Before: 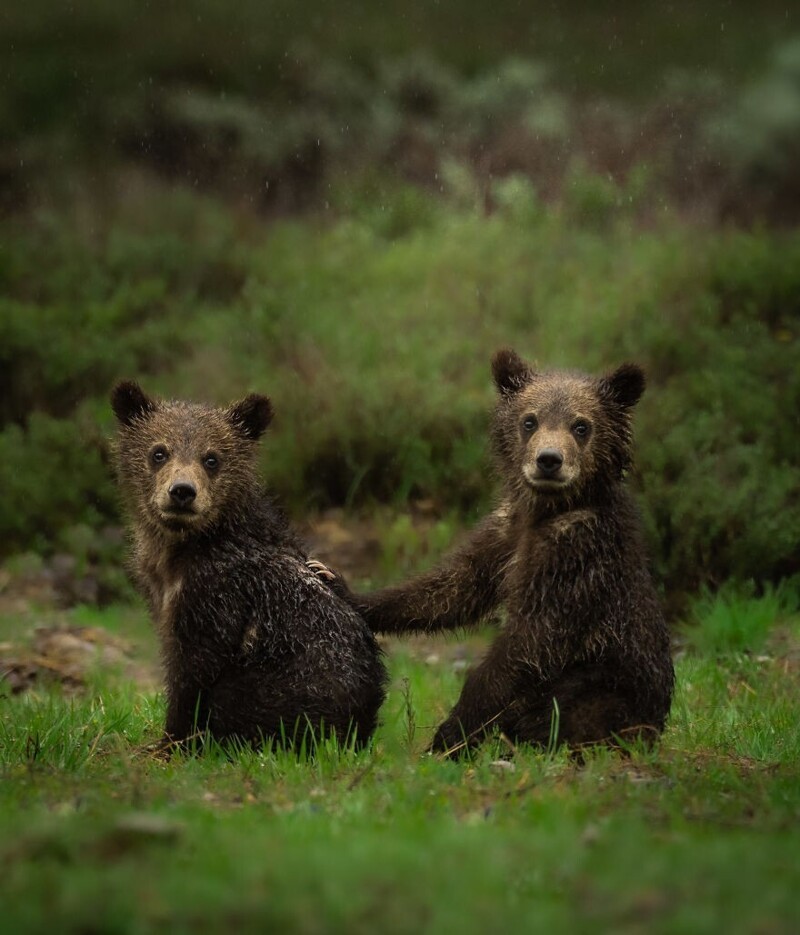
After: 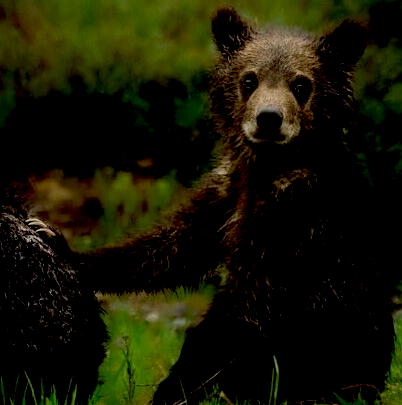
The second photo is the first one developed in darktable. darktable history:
exposure: black level correction 0.046, exposure -0.228 EV, compensate highlight preservation false
crop: left 35.03%, top 36.625%, right 14.663%, bottom 20.057%
white balance: red 0.982, blue 1.018
